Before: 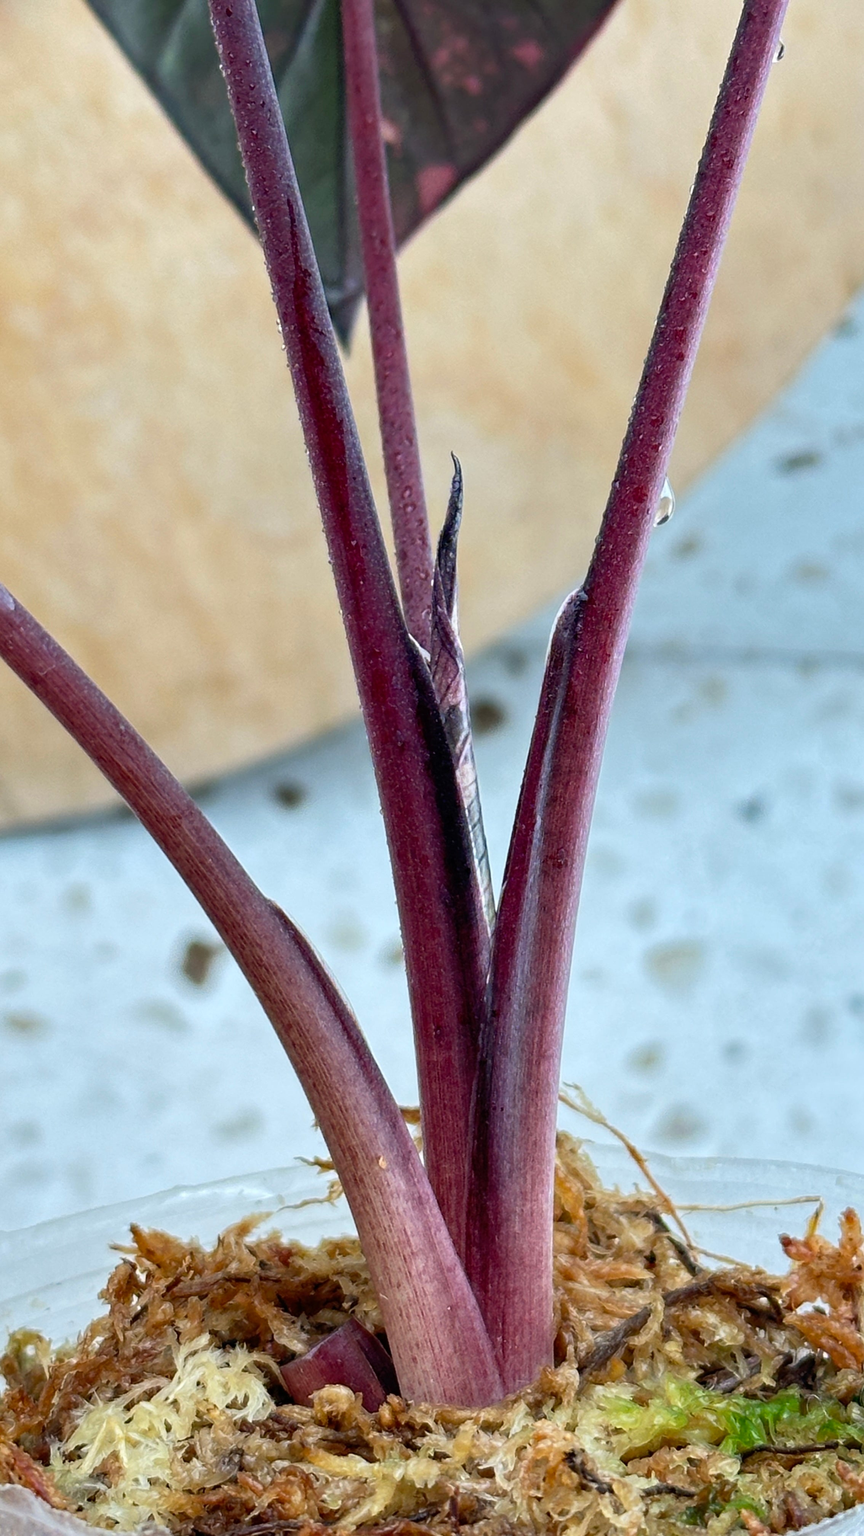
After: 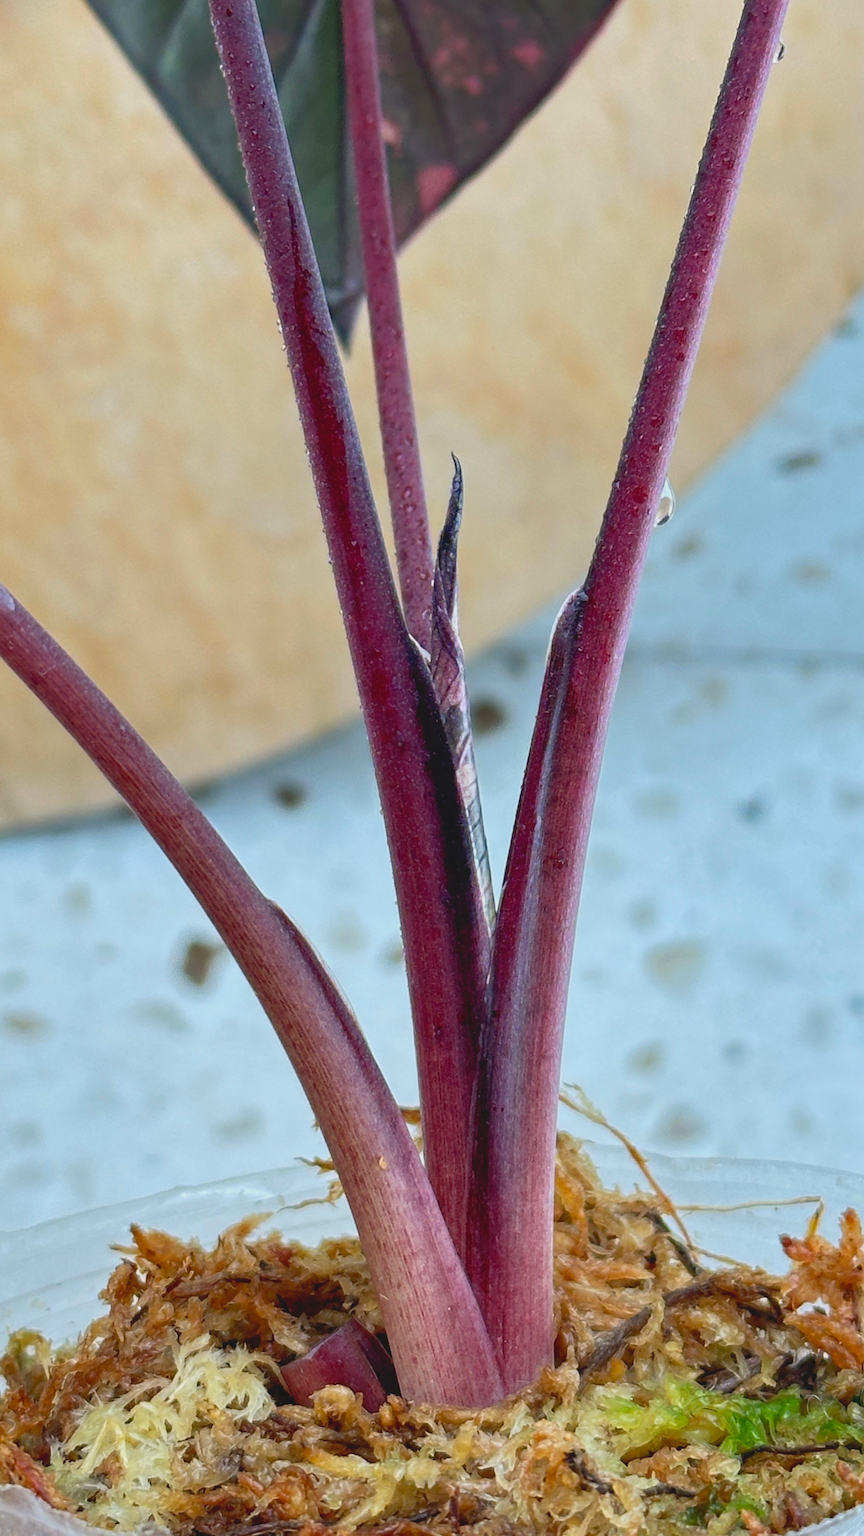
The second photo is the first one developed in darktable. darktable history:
white balance: red 1, blue 1
lowpass: radius 0.1, contrast 0.85, saturation 1.1, unbound 0
